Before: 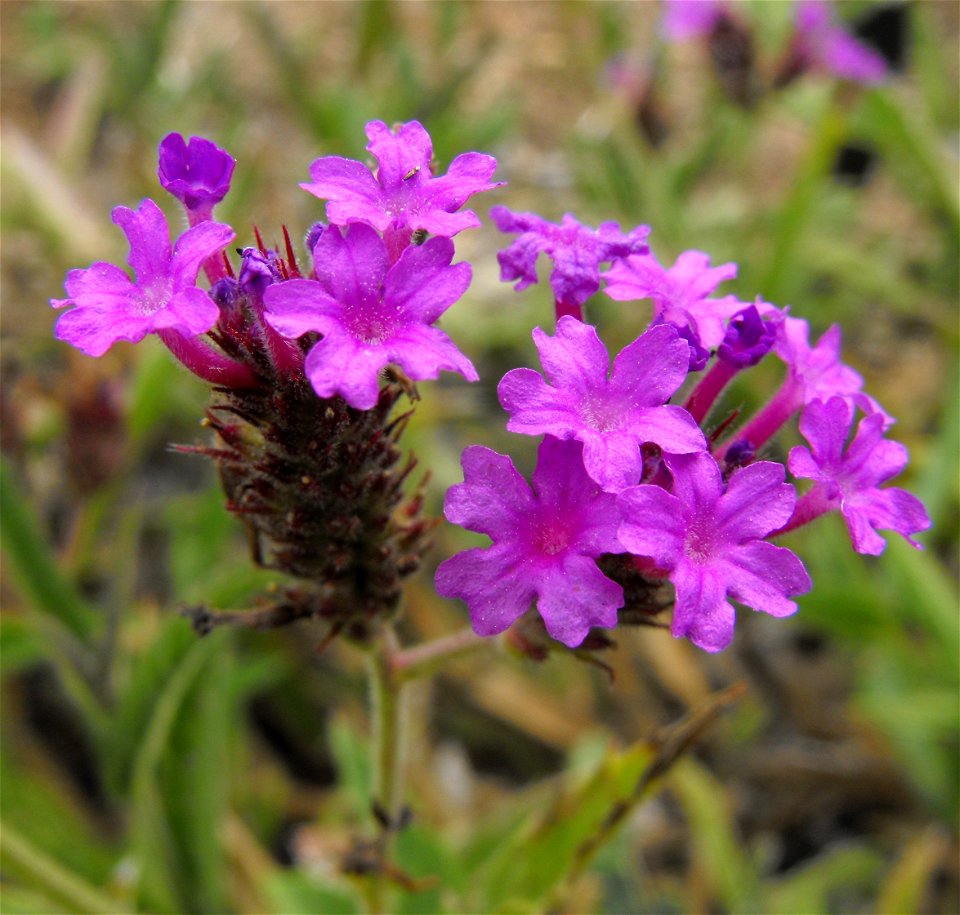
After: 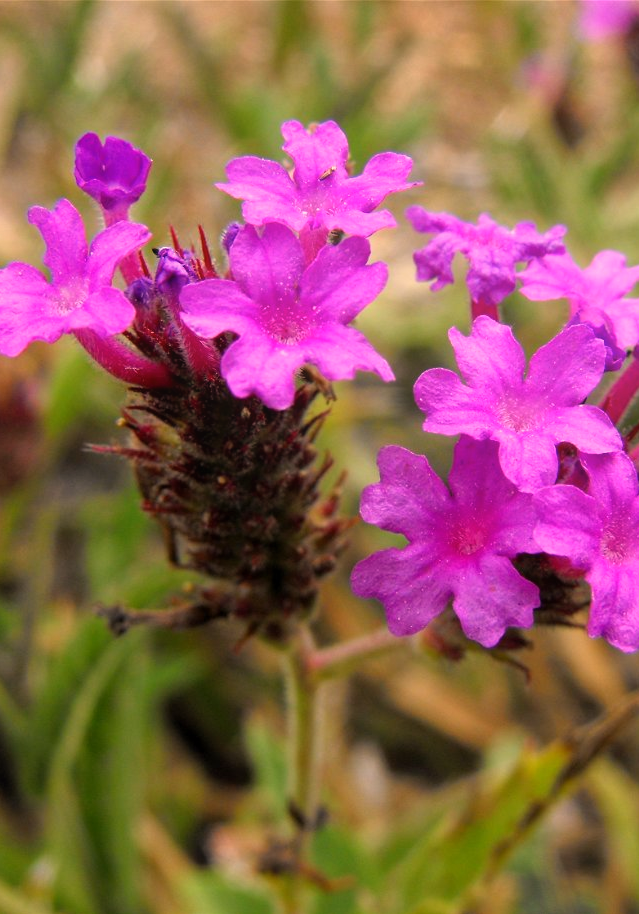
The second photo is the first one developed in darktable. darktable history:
crop and rotate: left 8.786%, right 24.548%
bloom: on, module defaults
white balance: red 1.127, blue 0.943
